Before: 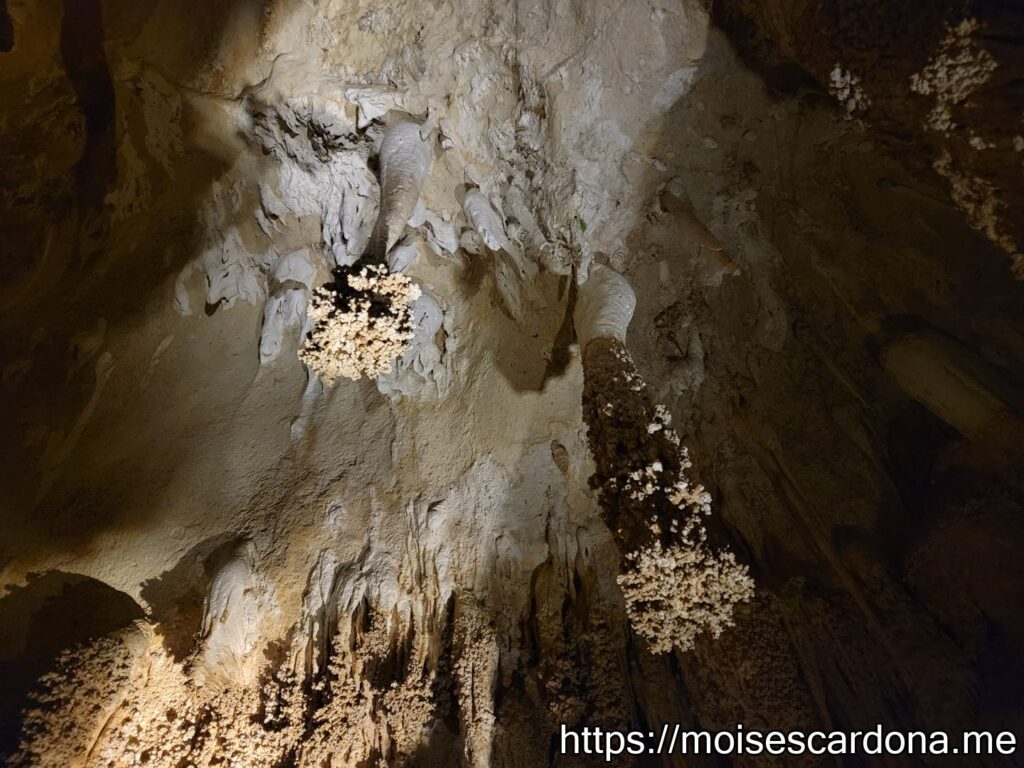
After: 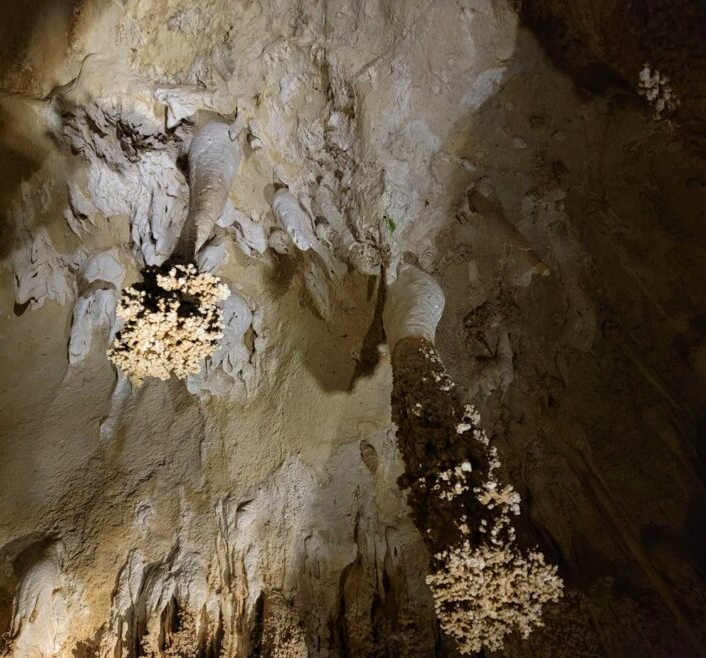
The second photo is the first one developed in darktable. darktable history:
crop: left 18.656%, right 12.355%, bottom 14.238%
velvia: strength 21.91%
tone equalizer: edges refinement/feathering 500, mask exposure compensation -1.57 EV, preserve details no
